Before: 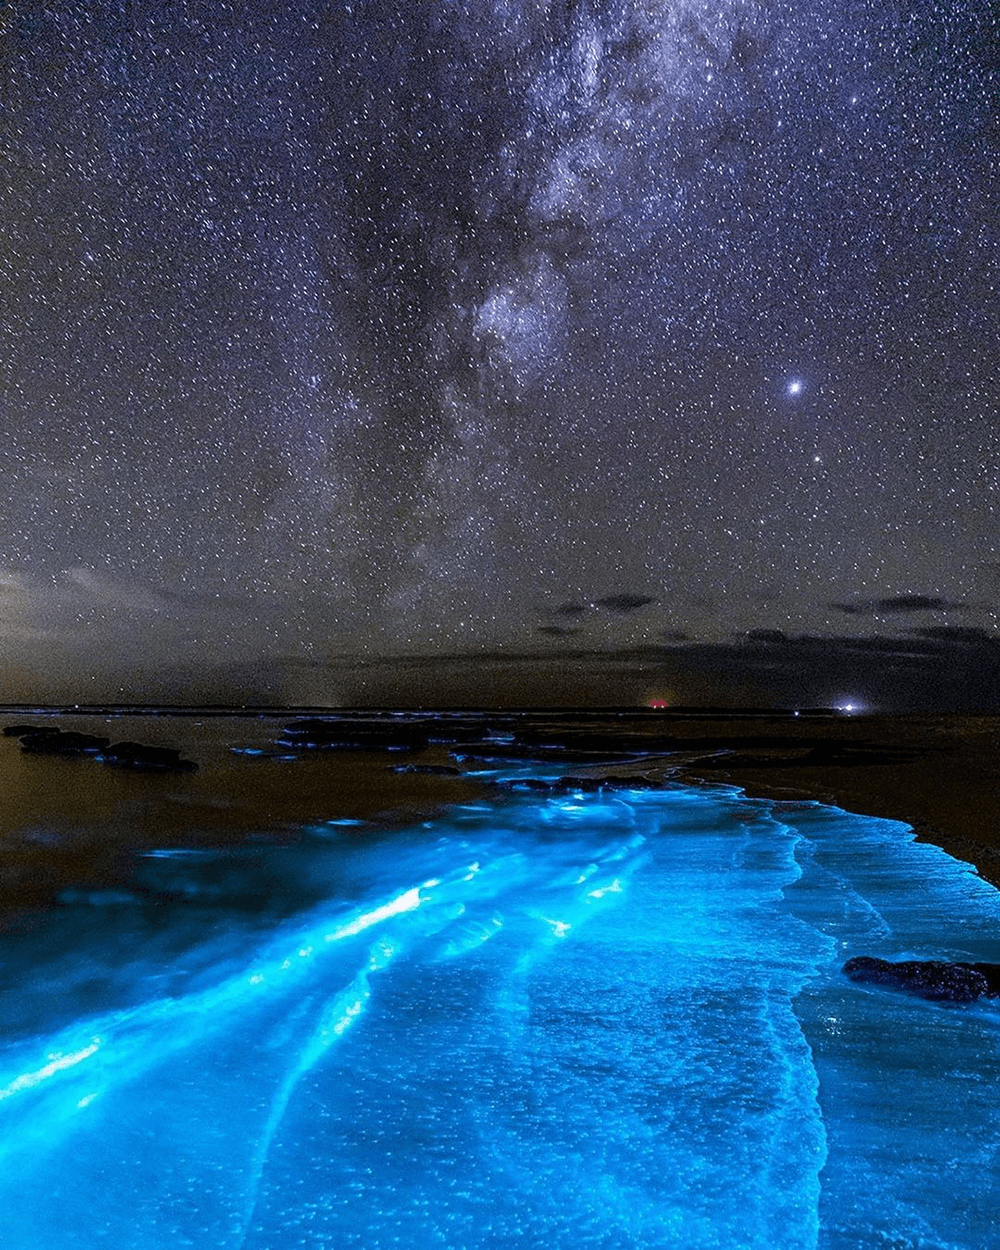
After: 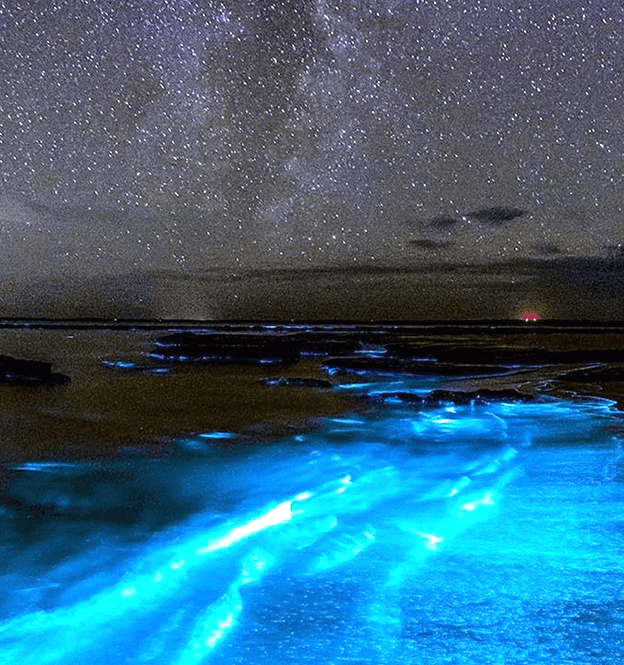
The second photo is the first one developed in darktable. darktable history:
crop: left 12.843%, top 30.965%, right 24.714%, bottom 15.819%
exposure: exposure 0.645 EV, compensate exposure bias true, compensate highlight preservation false
